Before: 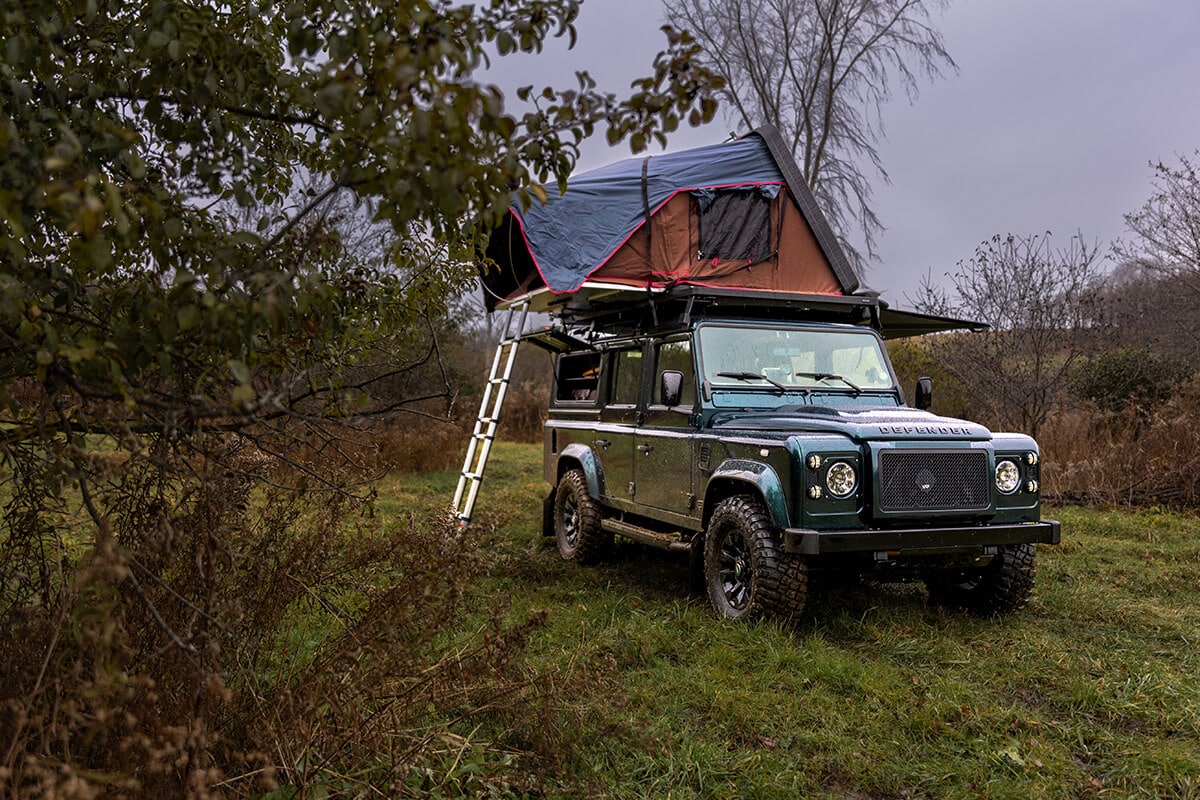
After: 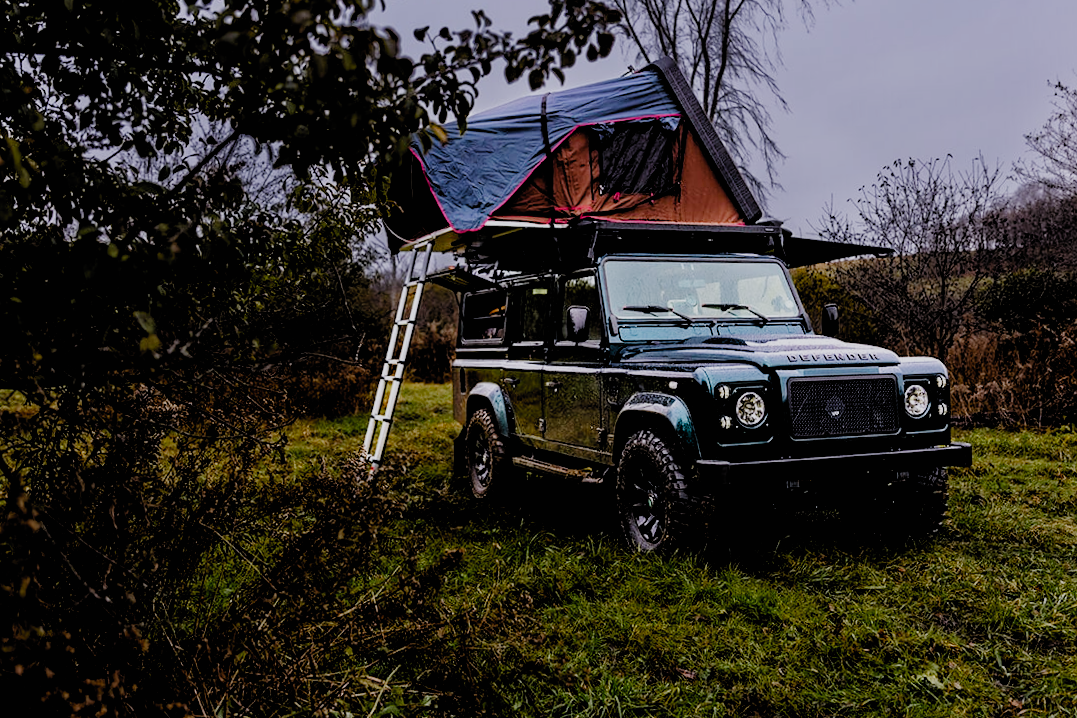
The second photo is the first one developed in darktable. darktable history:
crop and rotate: angle 1.96°, left 5.673%, top 5.673%
filmic rgb: black relative exposure -2.85 EV, white relative exposure 4.56 EV, hardness 1.77, contrast 1.25, preserve chrominance no, color science v5 (2021)
color calibration: illuminant as shot in camera, x 0.358, y 0.373, temperature 4628.91 K
